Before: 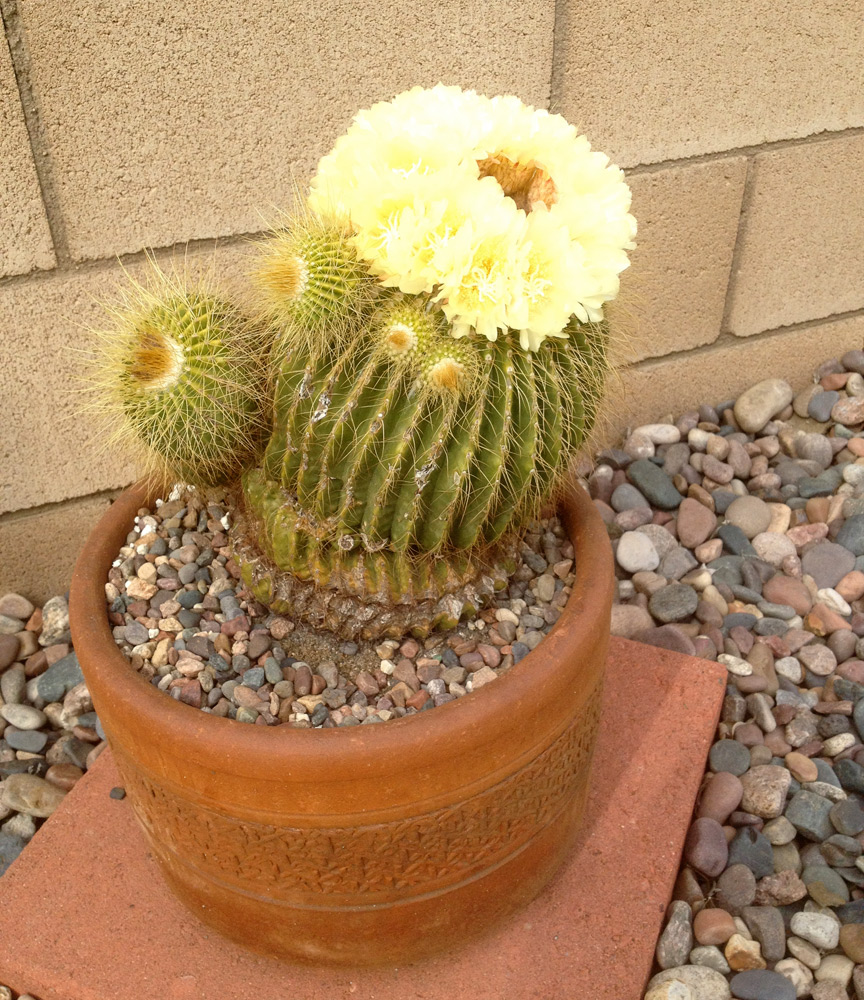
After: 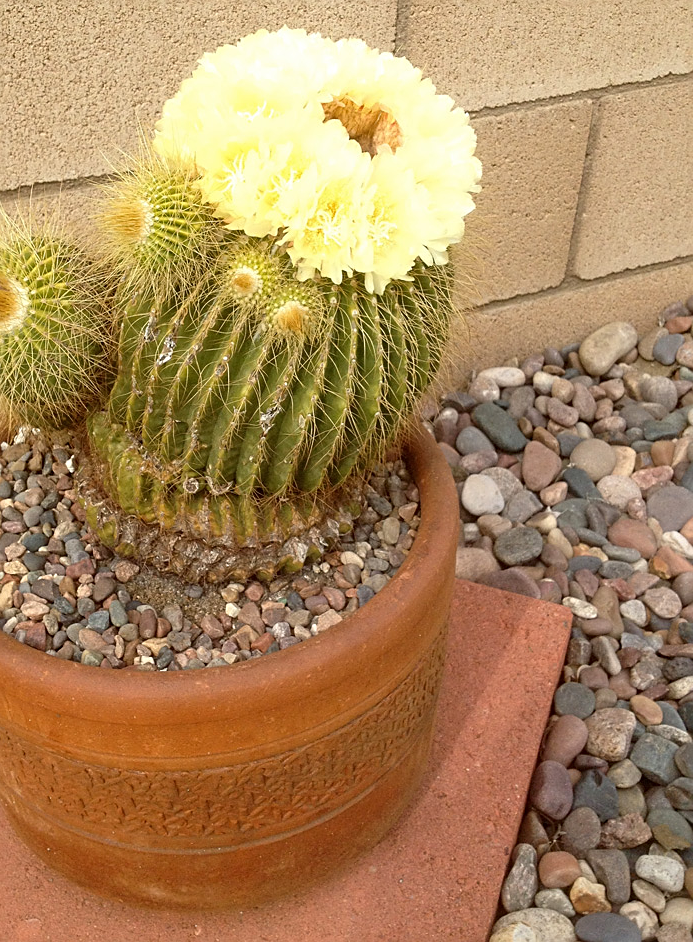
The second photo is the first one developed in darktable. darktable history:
crop and rotate: left 17.959%, top 5.771%, right 1.742%
sharpen: on, module defaults
